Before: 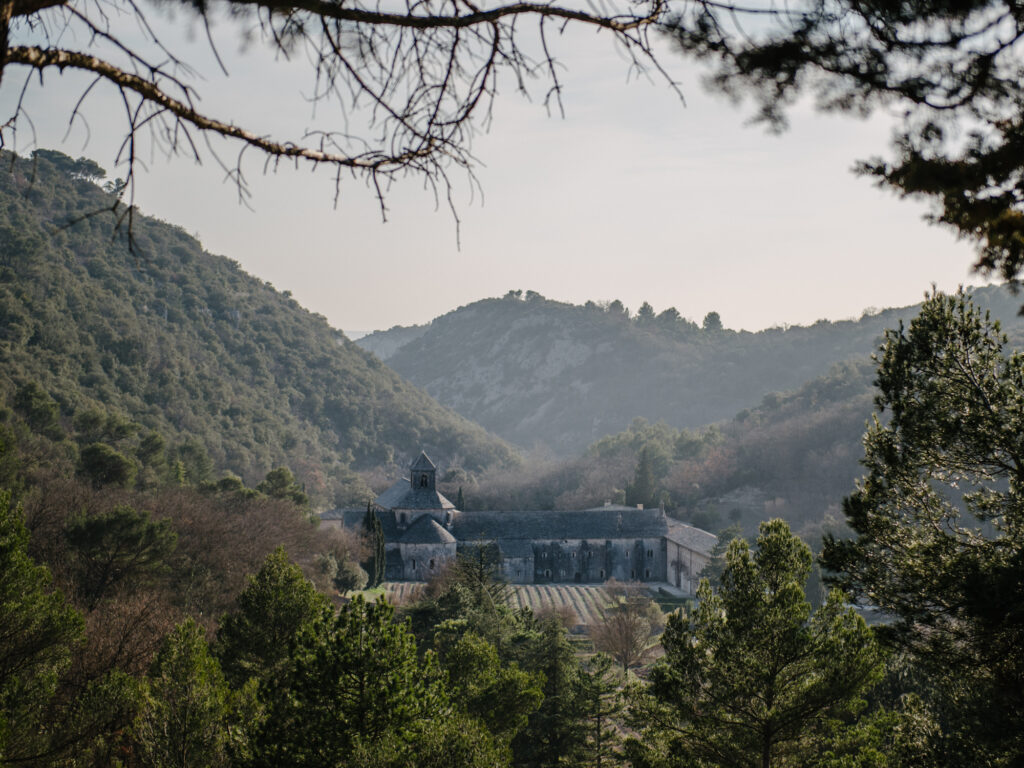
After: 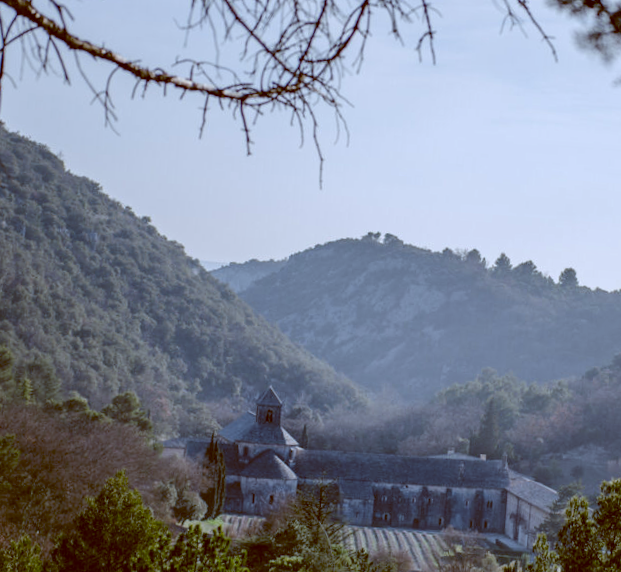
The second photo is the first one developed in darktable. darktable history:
crop: left 16.202%, top 11.208%, right 26.045%, bottom 20.557%
white balance: red 0.931, blue 1.11
color balance: lift [1, 1.015, 1.004, 0.985], gamma [1, 0.958, 0.971, 1.042], gain [1, 0.956, 0.977, 1.044]
rotate and perspective: rotation 4.1°, automatic cropping off
